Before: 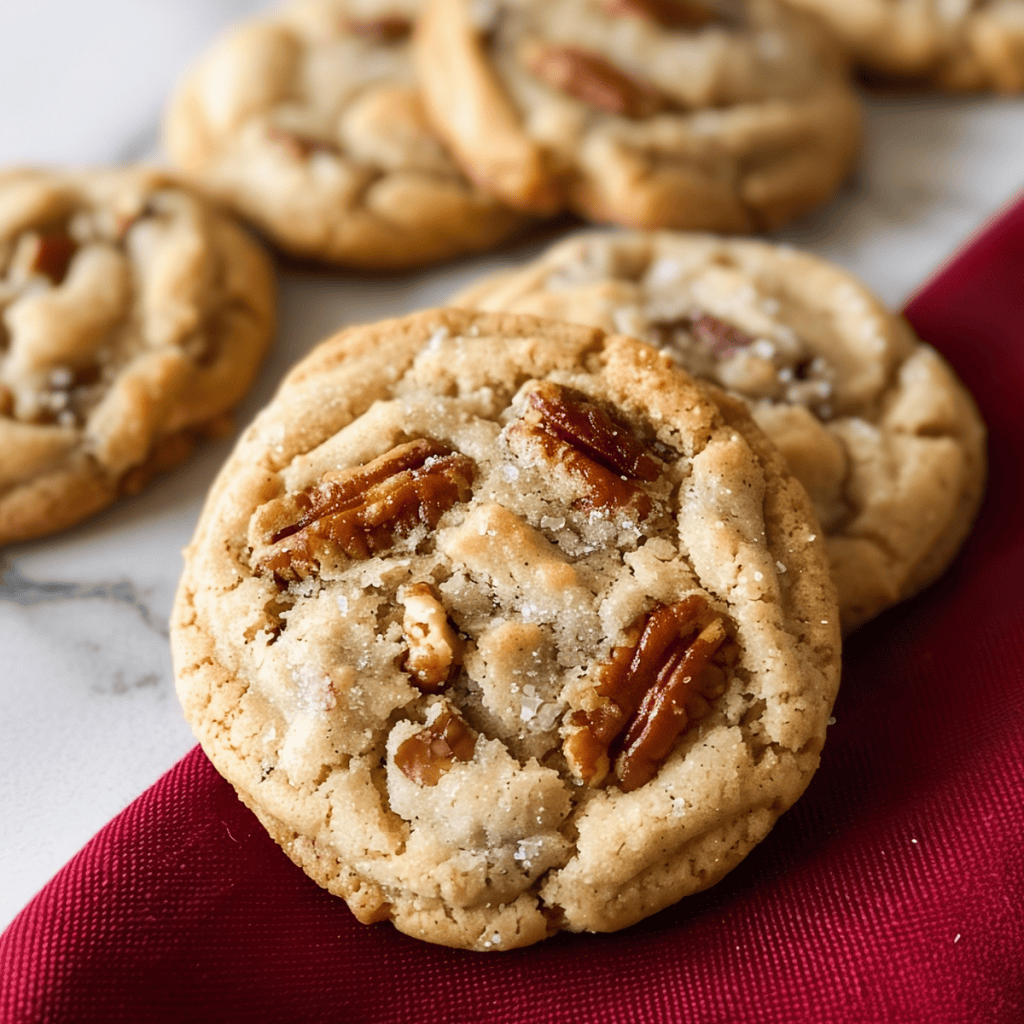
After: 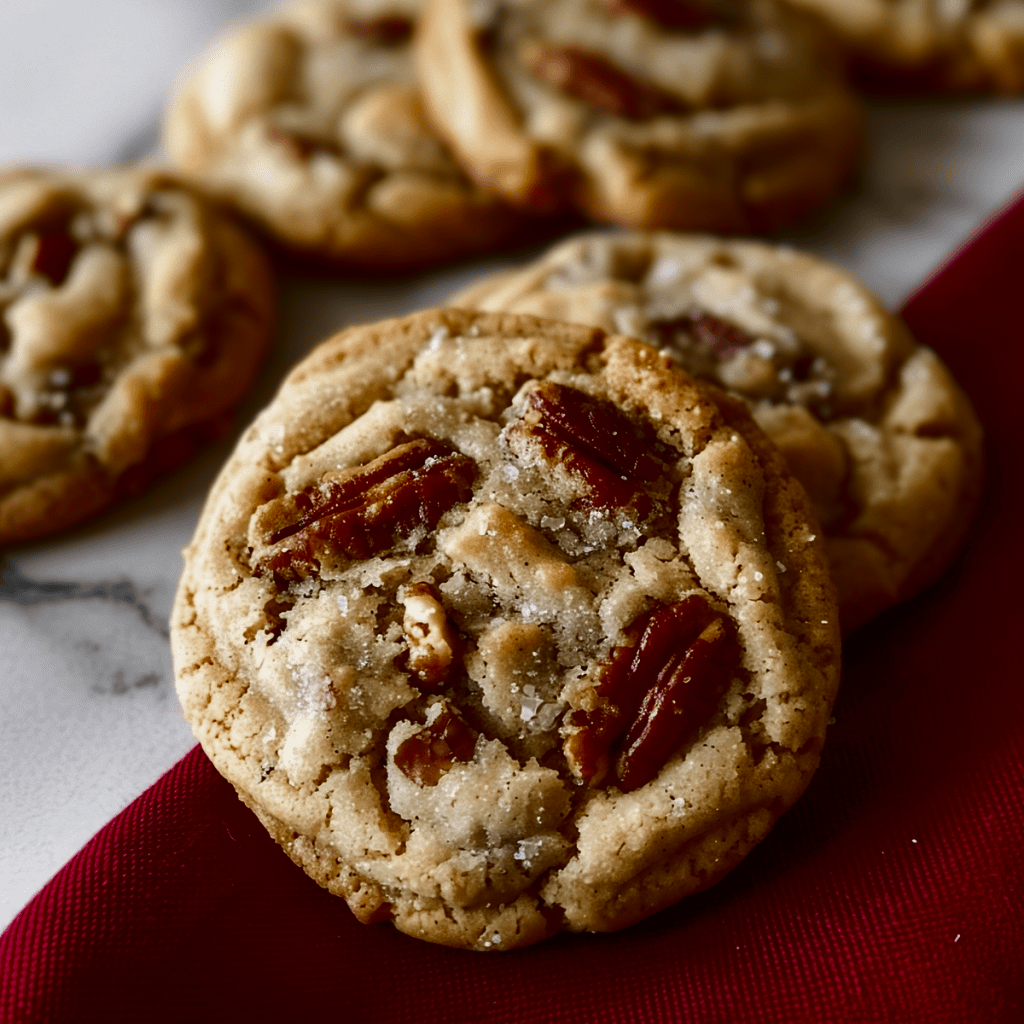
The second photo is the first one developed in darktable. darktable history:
contrast brightness saturation: brightness -0.504
